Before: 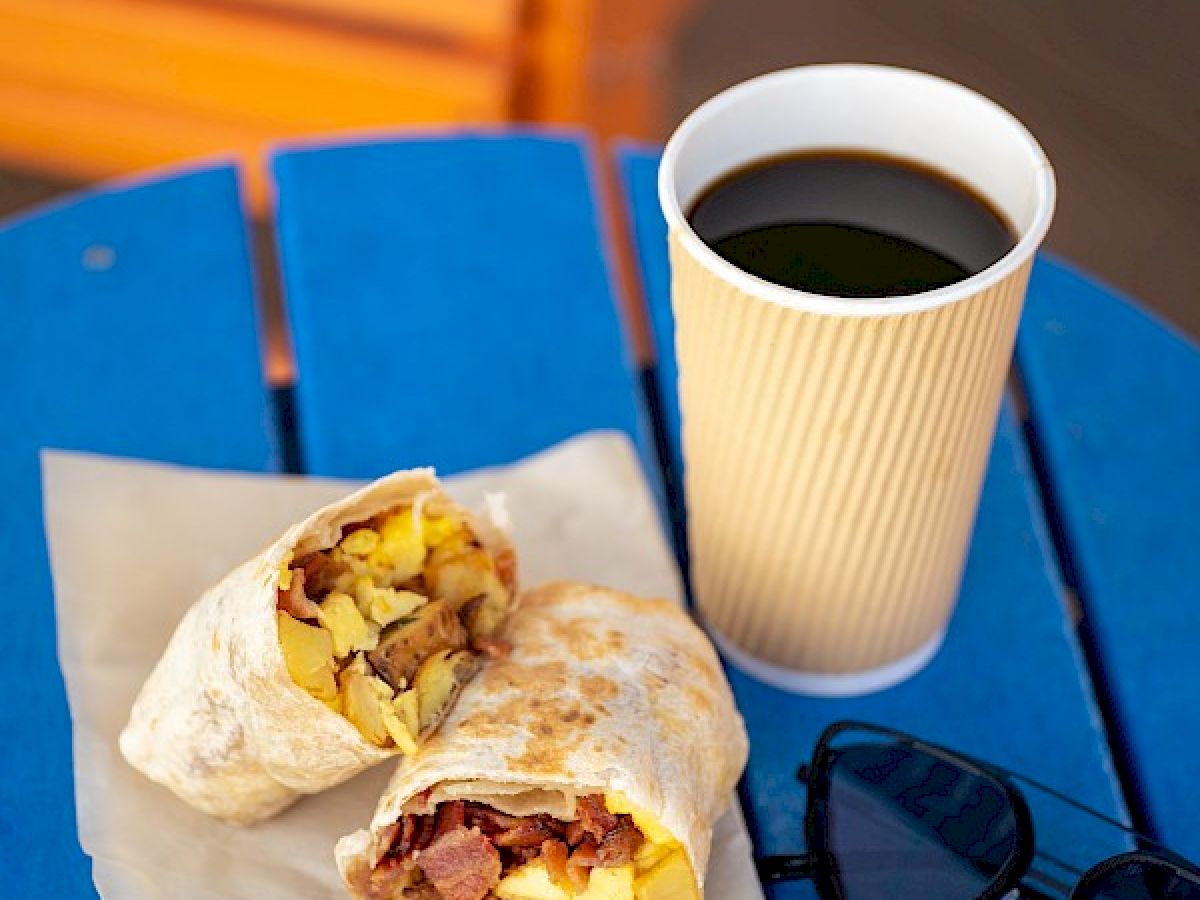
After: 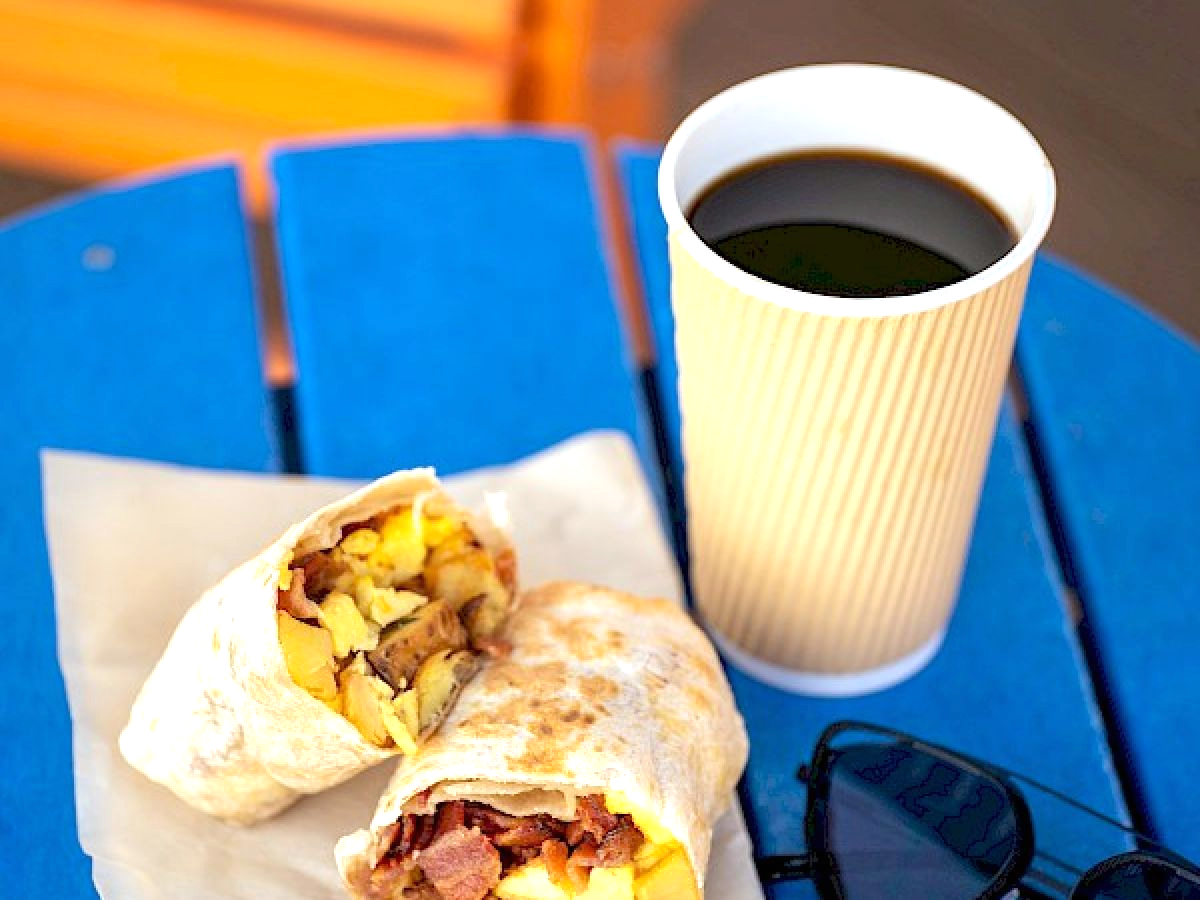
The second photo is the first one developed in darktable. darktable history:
exposure: black level correction 0, exposure 0.5 EV, compensate highlight preservation false
white balance: red 0.982, blue 1.018
